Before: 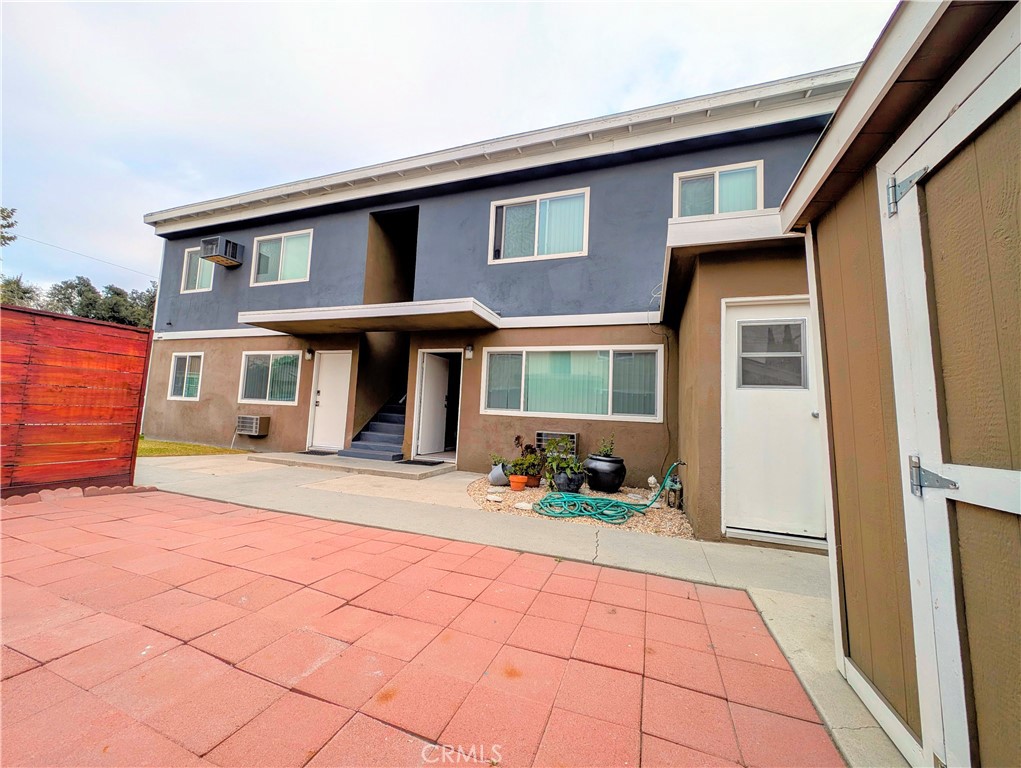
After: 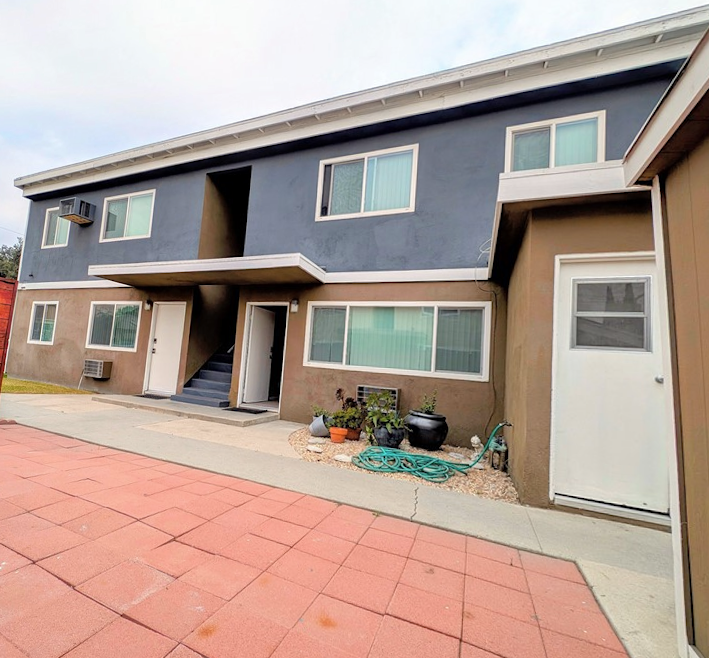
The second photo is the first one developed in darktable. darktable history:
contrast brightness saturation: saturation -0.1
rotate and perspective: rotation 1.69°, lens shift (vertical) -0.023, lens shift (horizontal) -0.291, crop left 0.025, crop right 0.988, crop top 0.092, crop bottom 0.842
crop and rotate: left 9.061%, right 20.142%
